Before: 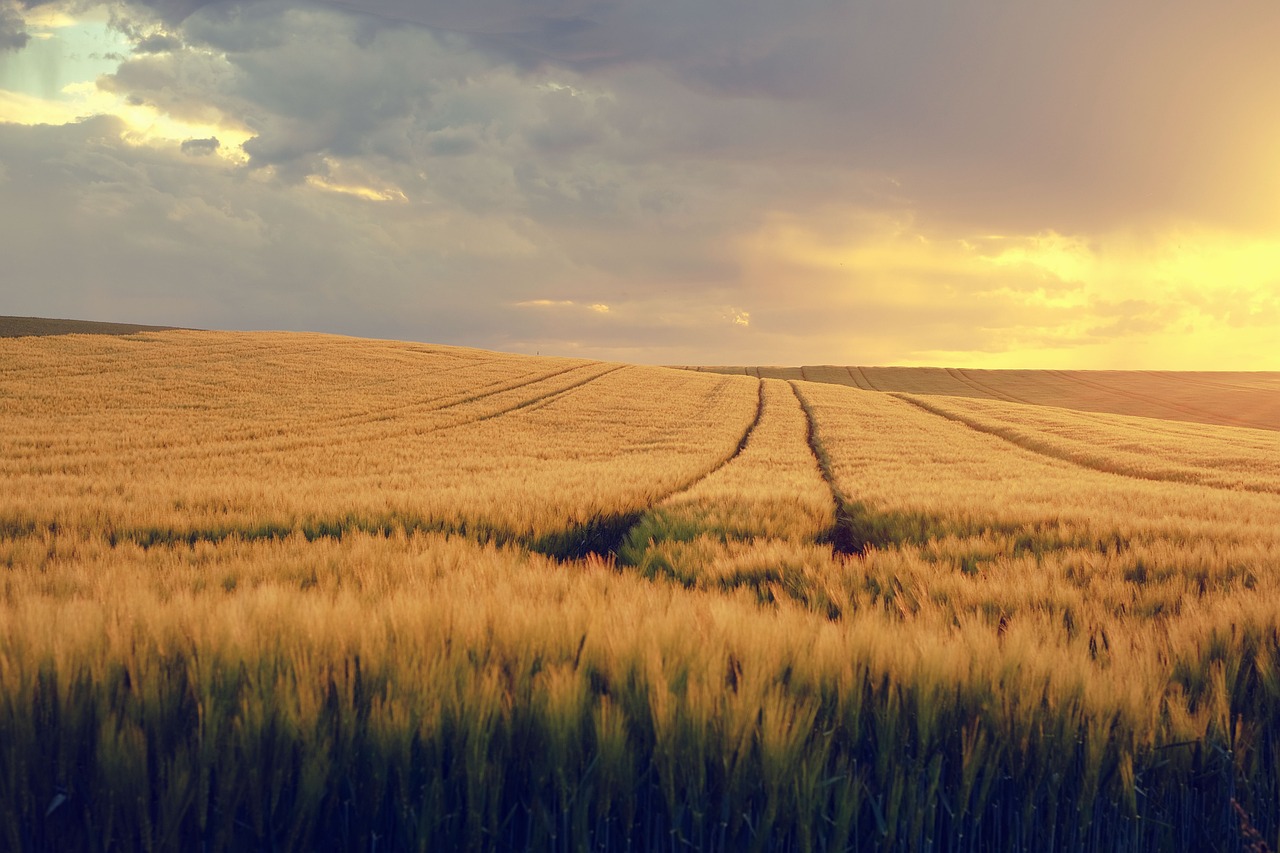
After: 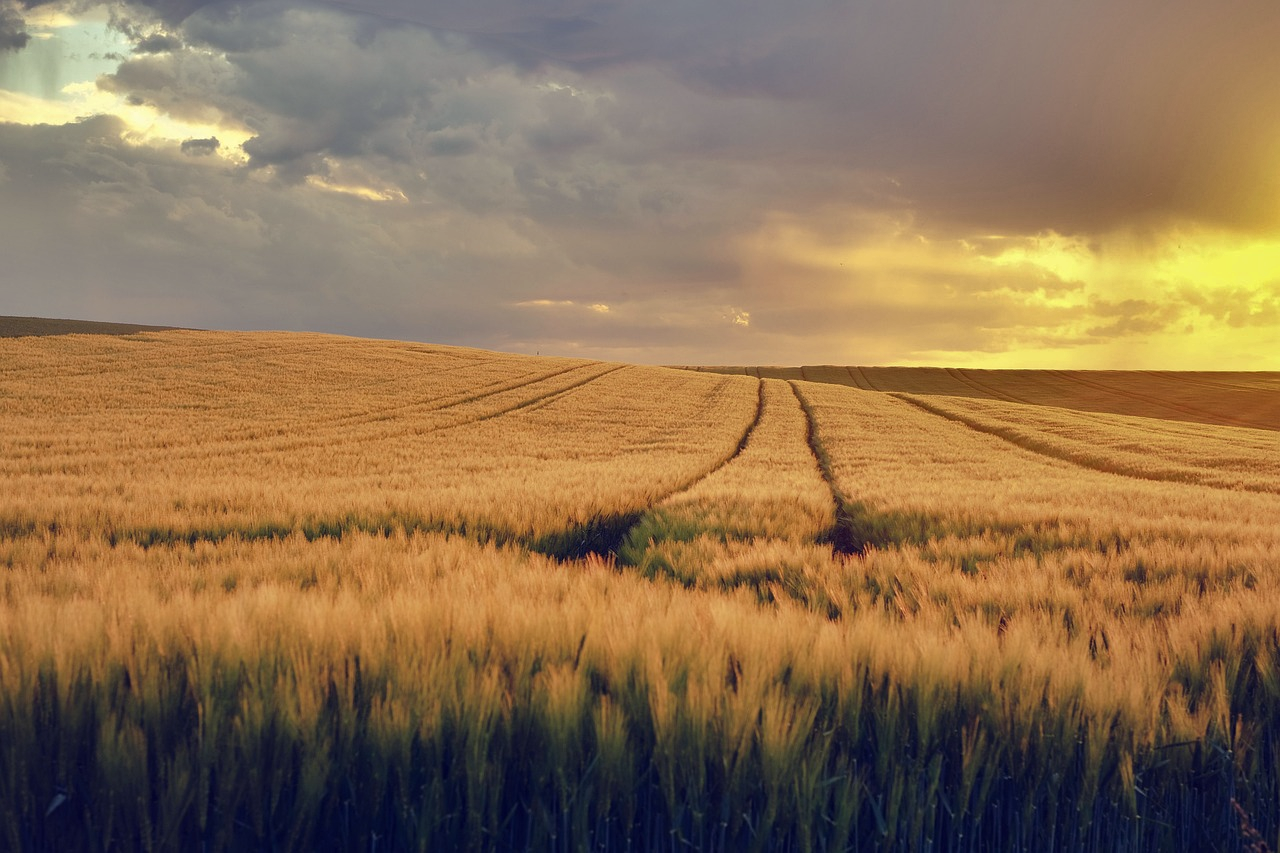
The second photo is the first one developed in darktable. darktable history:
shadows and highlights: shadows 24.5, highlights -78.15, soften with gaussian
white balance: red 1.009, blue 1.027
contrast brightness saturation: saturation -0.05
